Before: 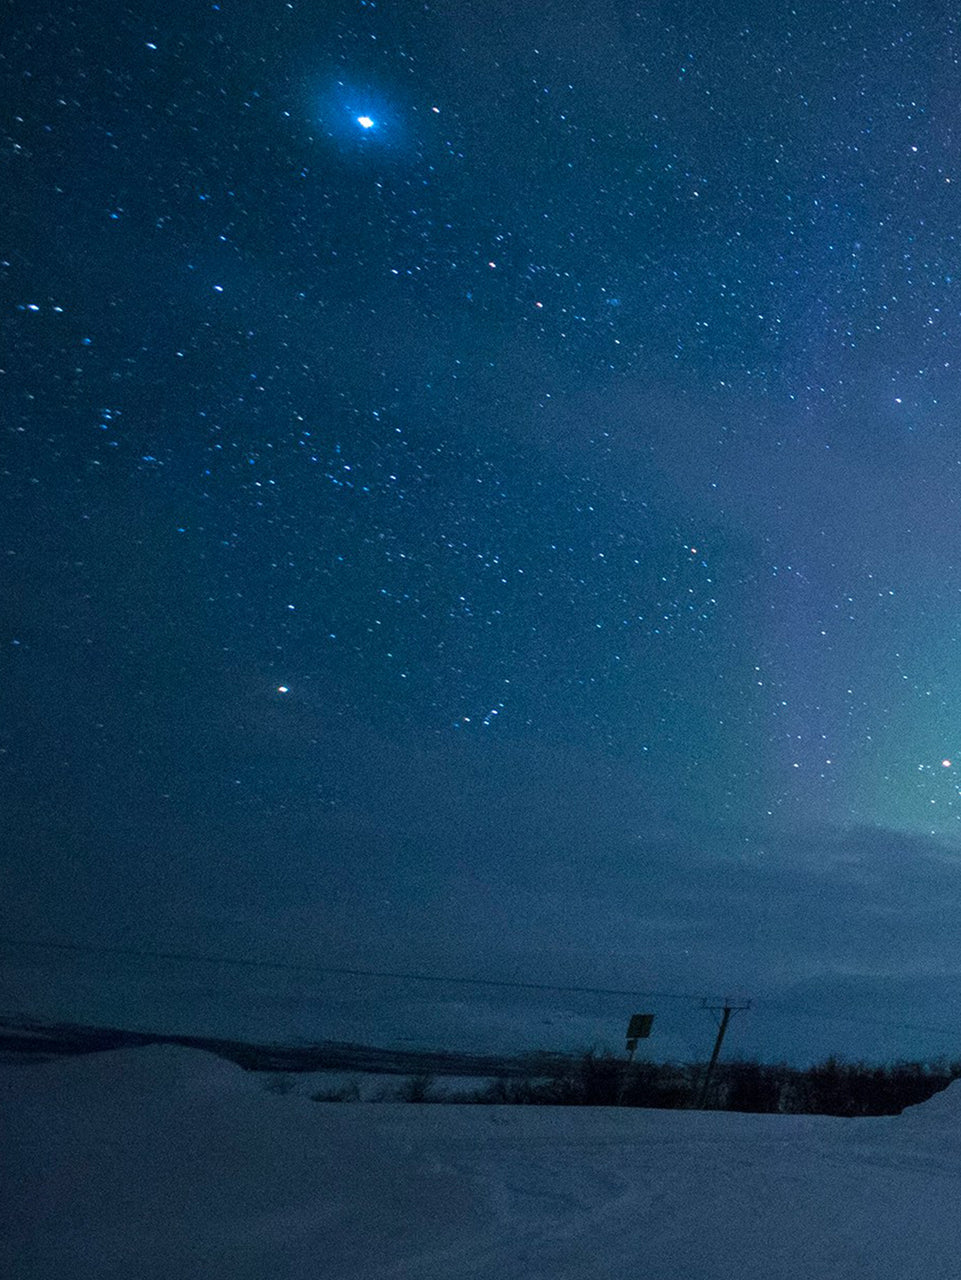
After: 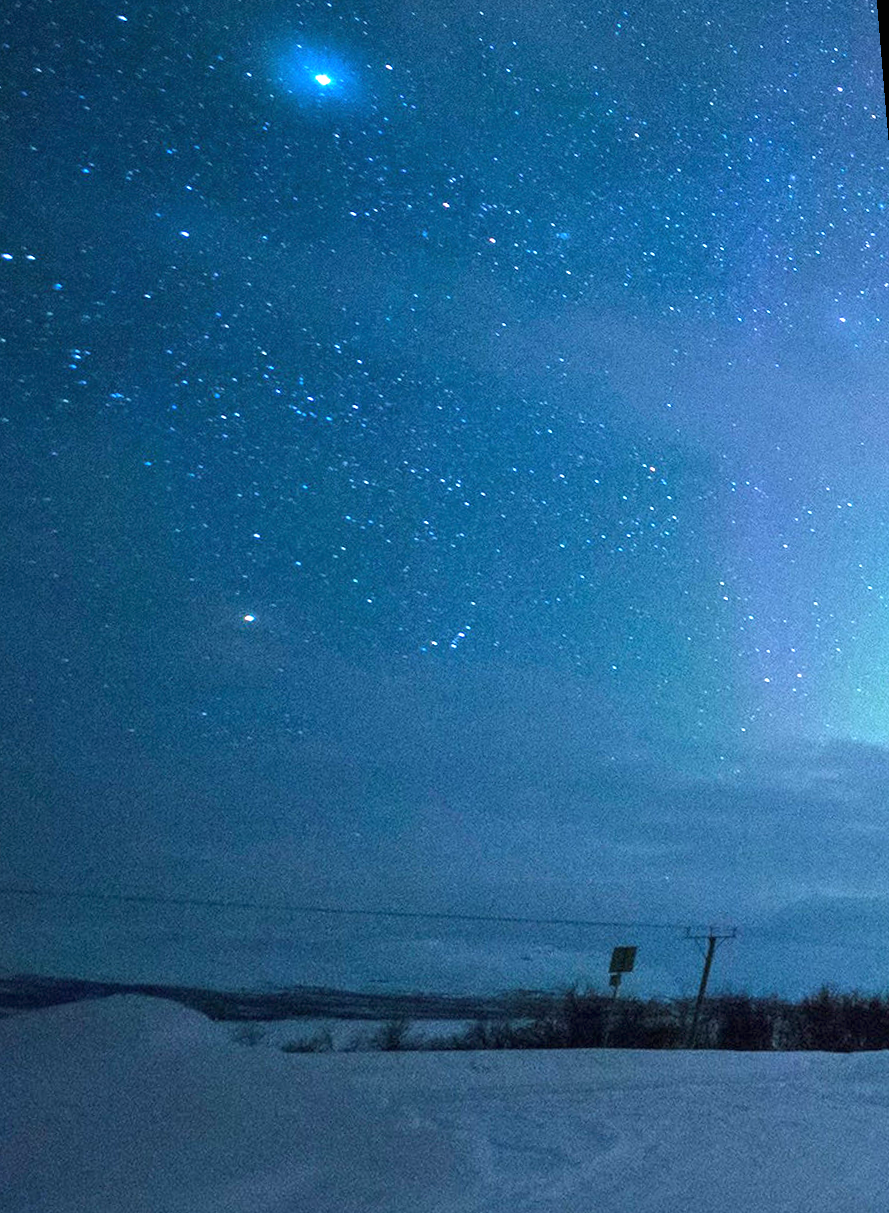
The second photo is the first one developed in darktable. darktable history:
exposure: black level correction 0, exposure 1.35 EV, compensate exposure bias true, compensate highlight preservation false
rotate and perspective: rotation -1.68°, lens shift (vertical) -0.146, crop left 0.049, crop right 0.912, crop top 0.032, crop bottom 0.96
